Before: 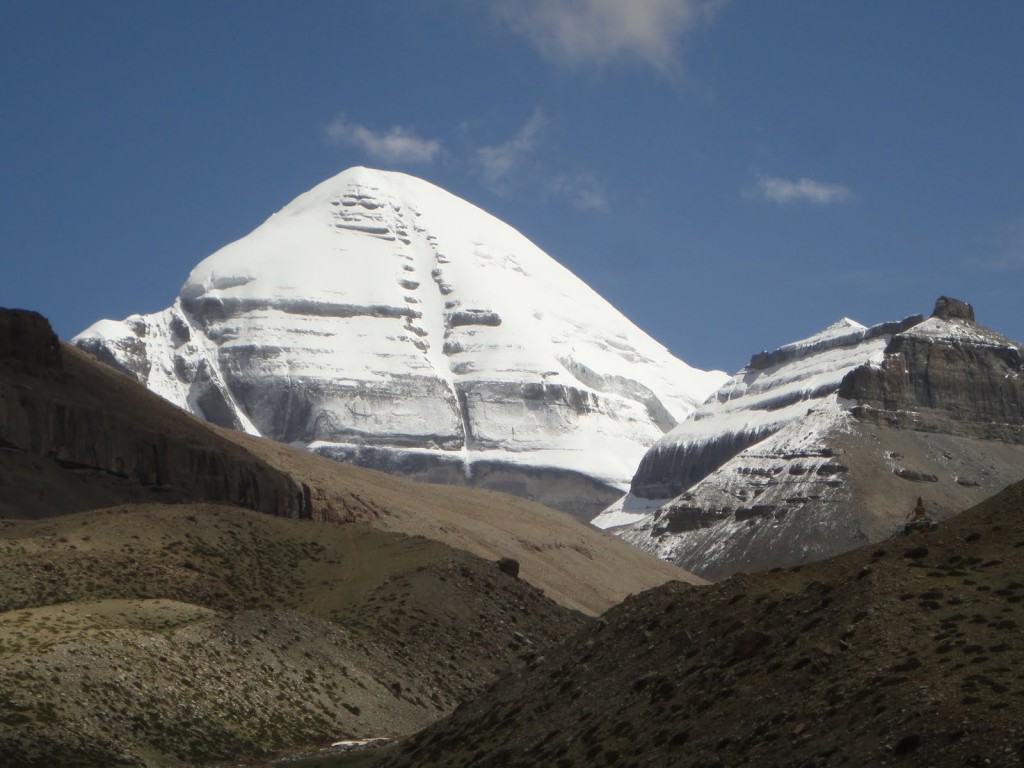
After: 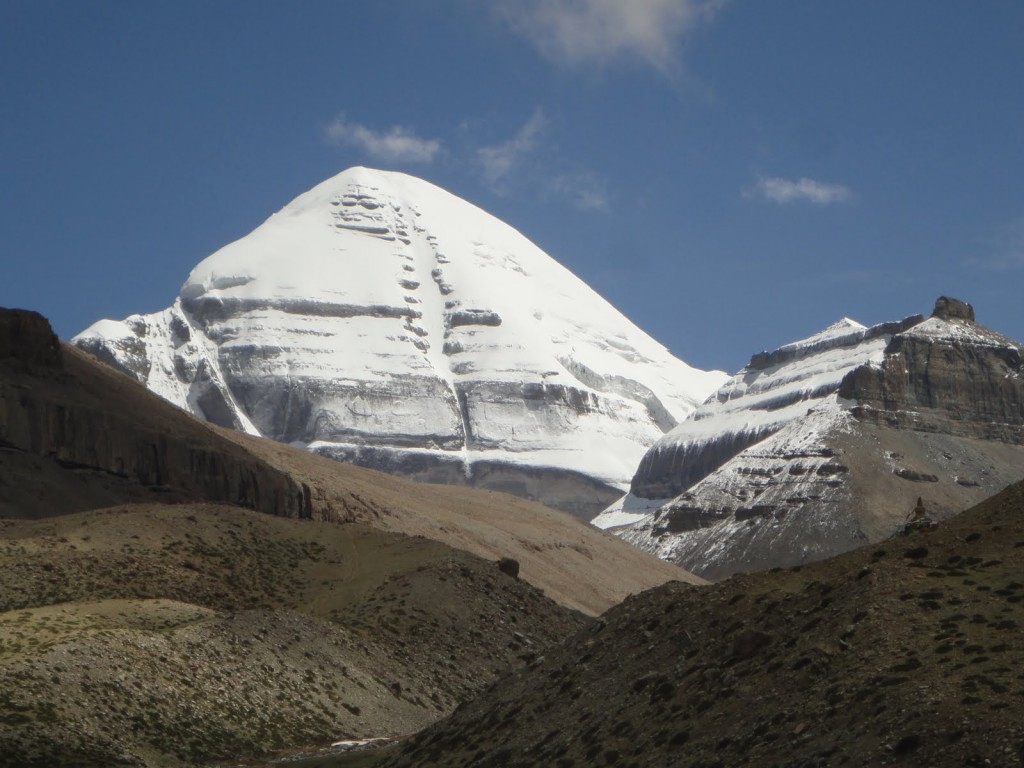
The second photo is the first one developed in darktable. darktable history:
local contrast: detail 110%
exposure: compensate exposure bias true, compensate highlight preservation false
